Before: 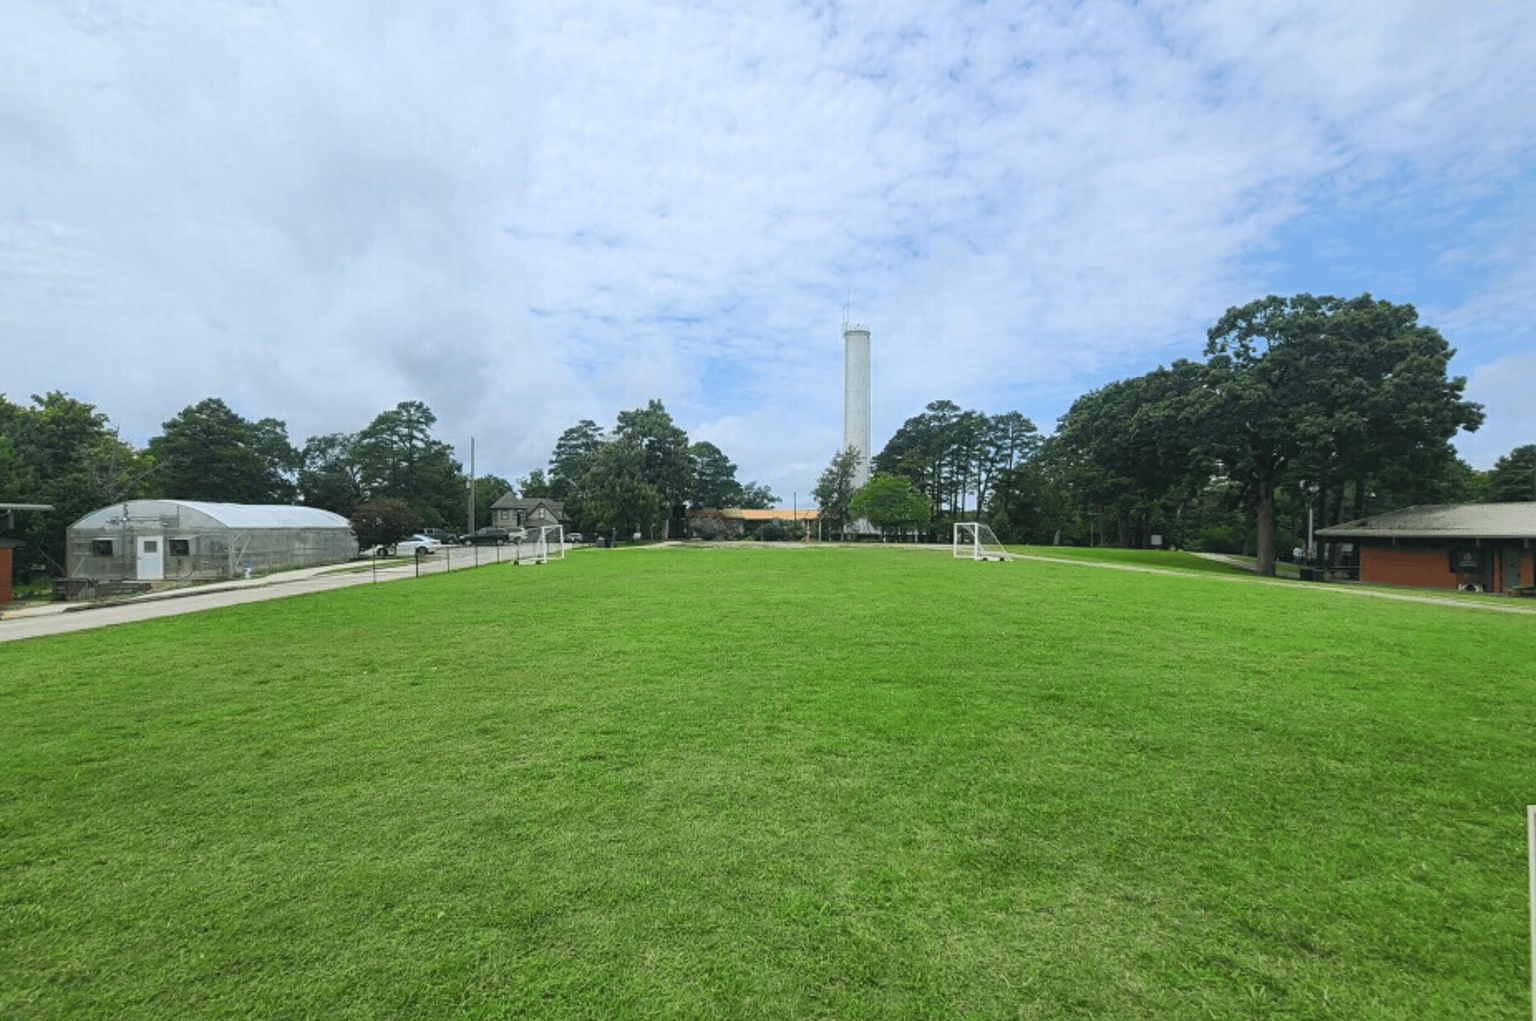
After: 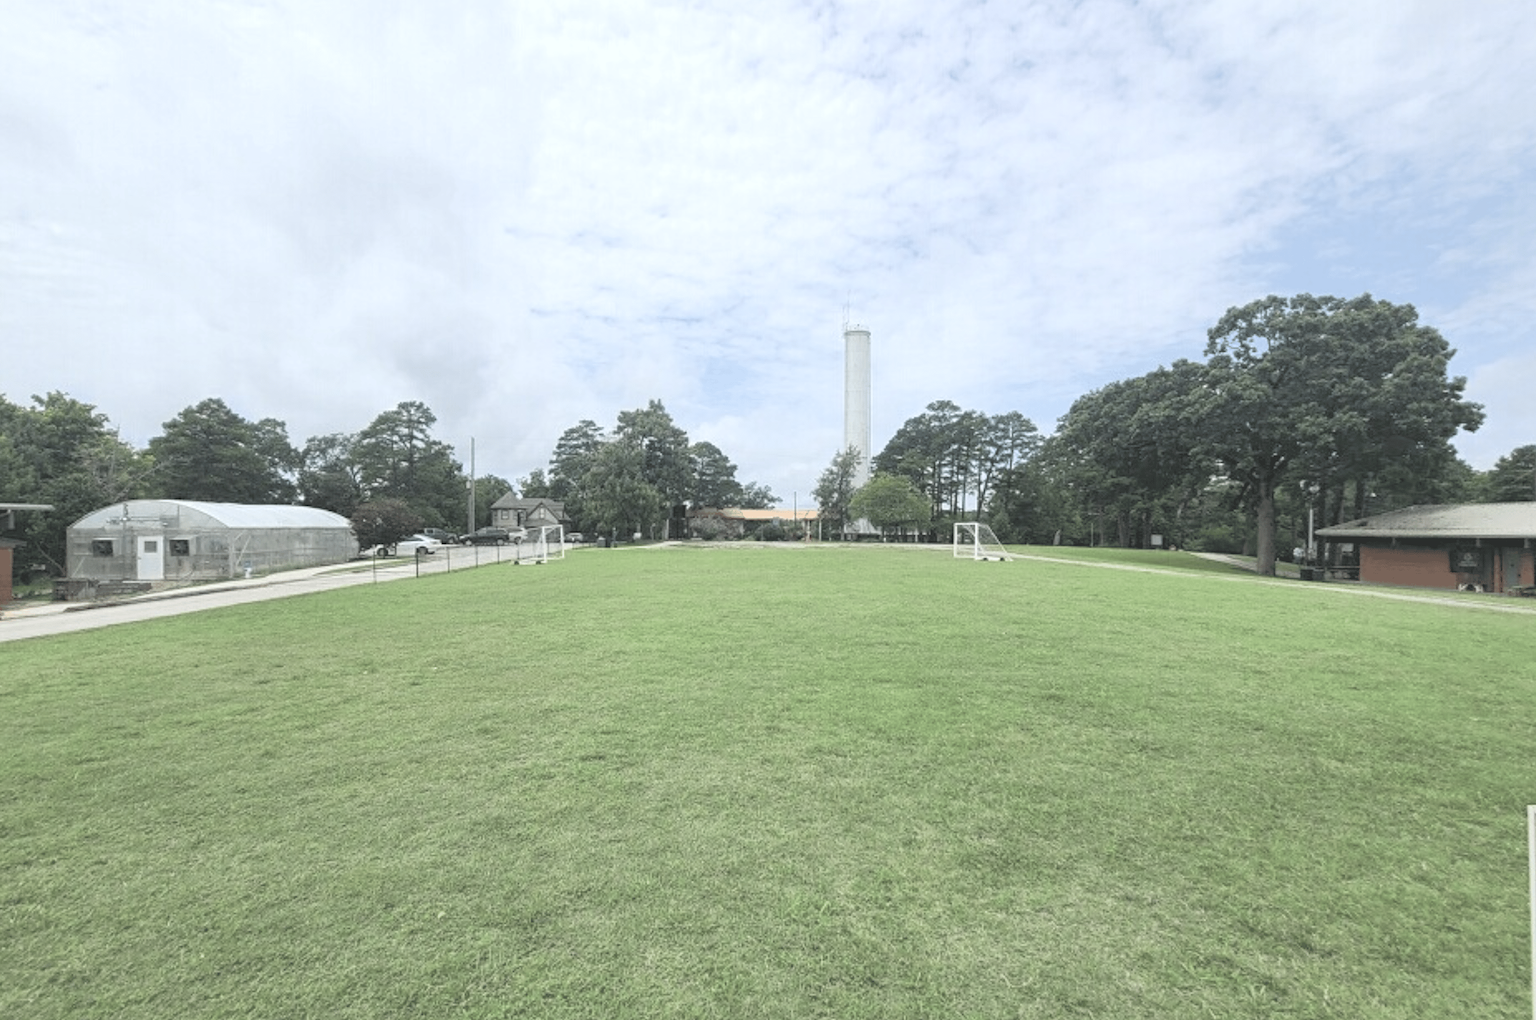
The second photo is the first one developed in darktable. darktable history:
exposure: exposure 0.298 EV, compensate highlight preservation false
contrast brightness saturation: brightness 0.185, saturation -0.503
